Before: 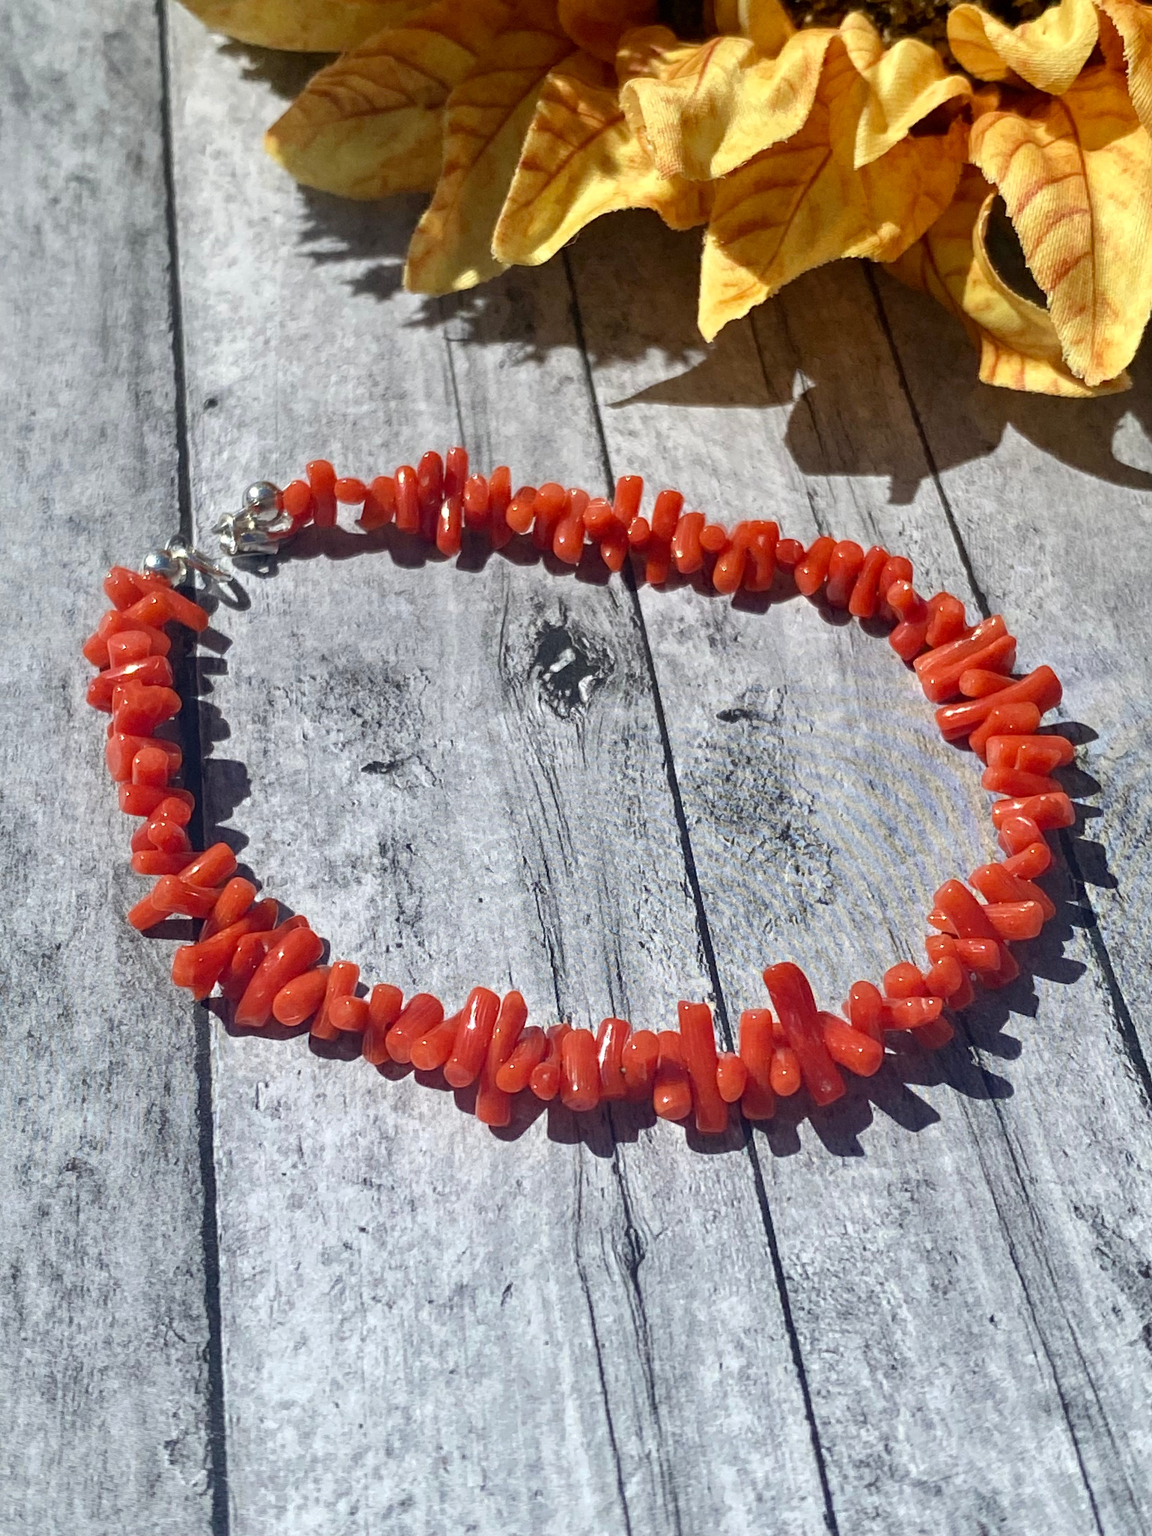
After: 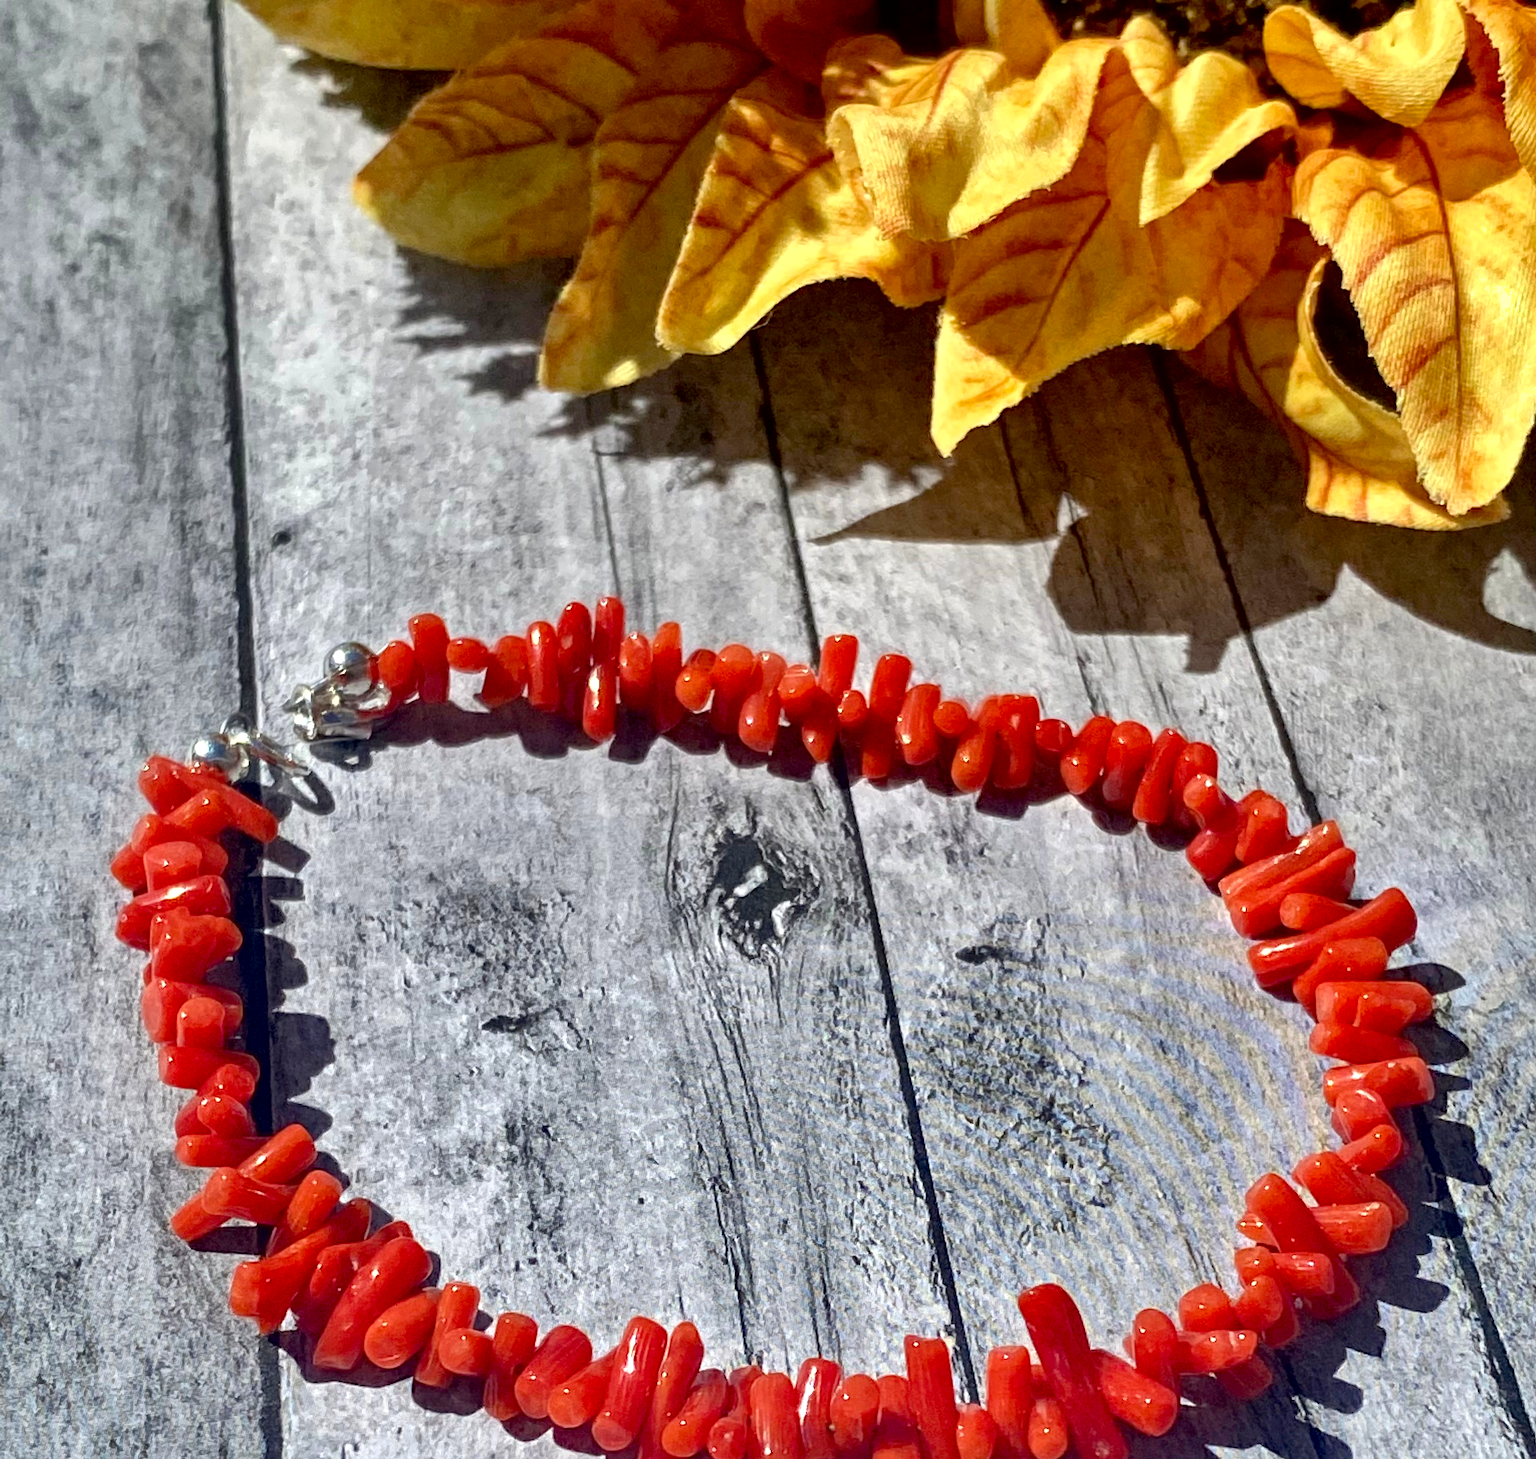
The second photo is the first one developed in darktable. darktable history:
exposure: black level correction 0.009, compensate highlight preservation false
local contrast: mode bilateral grid, contrast 29, coarseness 15, detail 115%, midtone range 0.2
contrast brightness saturation: saturation 0.18
shadows and highlights: radius 168.24, shadows 27.68, white point adjustment 3.15, highlights -67.97, soften with gaussian
crop: bottom 28.722%
